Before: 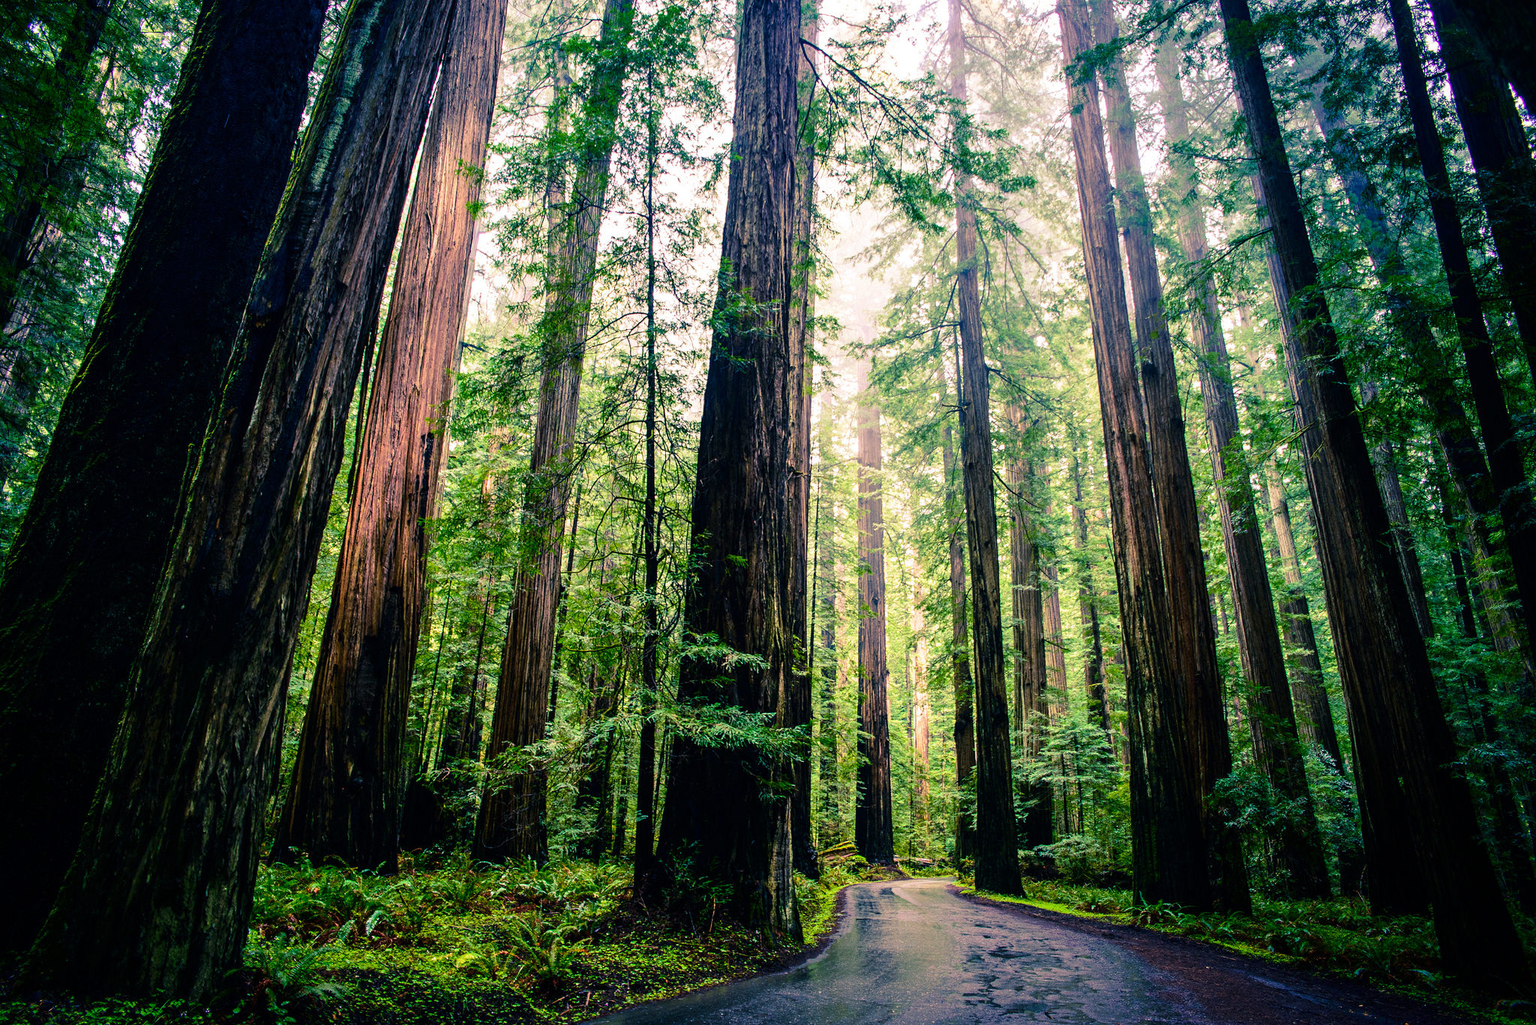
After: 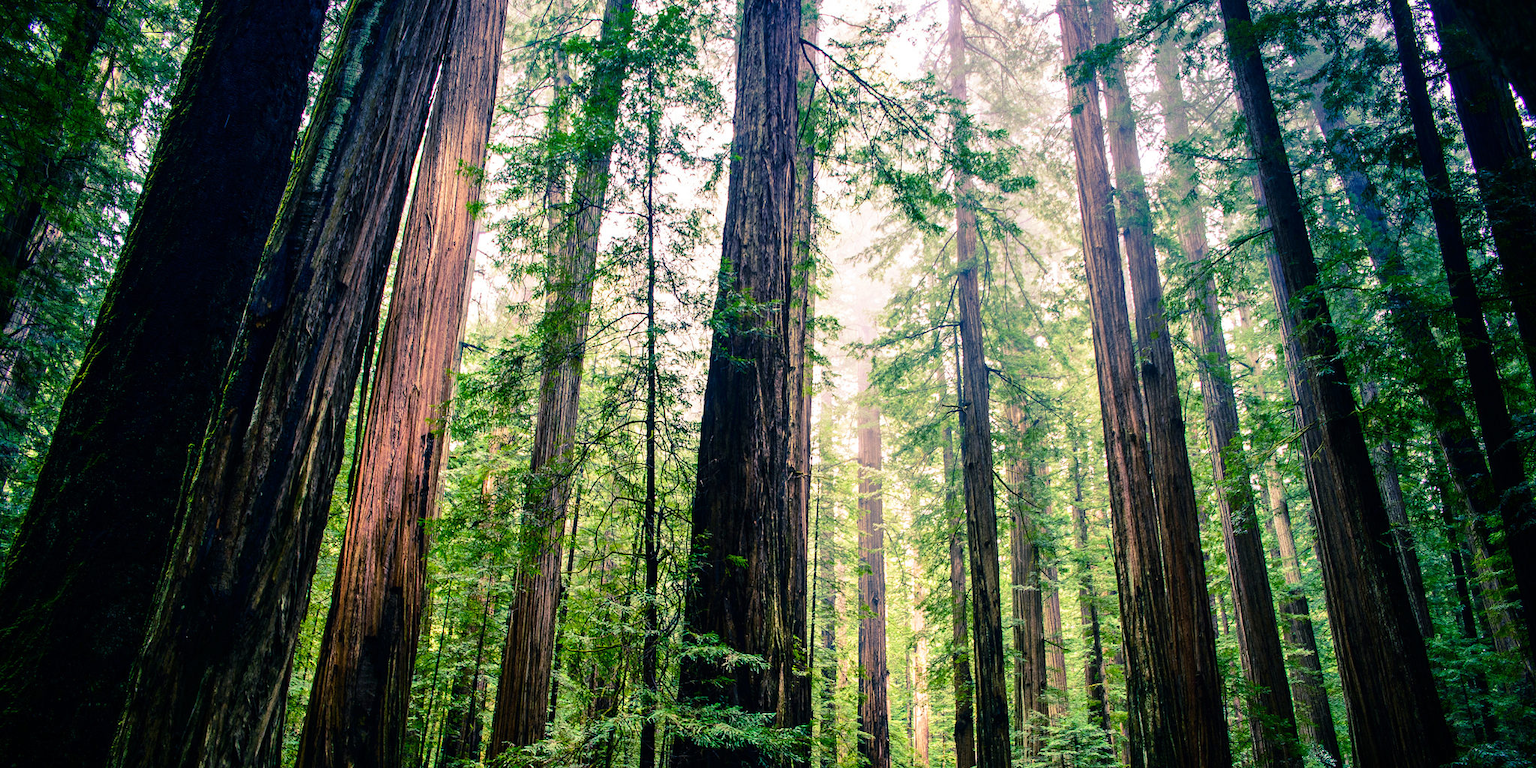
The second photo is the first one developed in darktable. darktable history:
crop: bottom 24.988%
tone equalizer: on, module defaults
